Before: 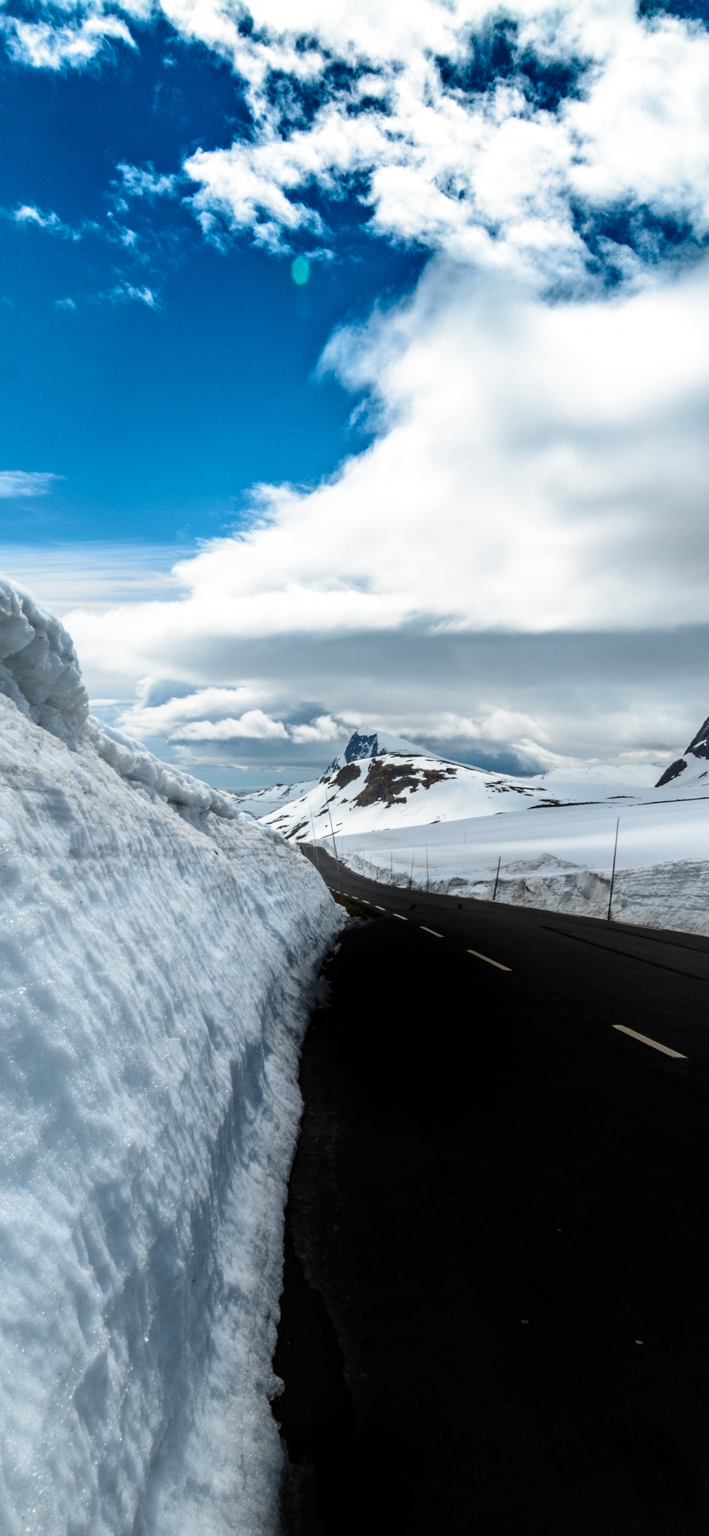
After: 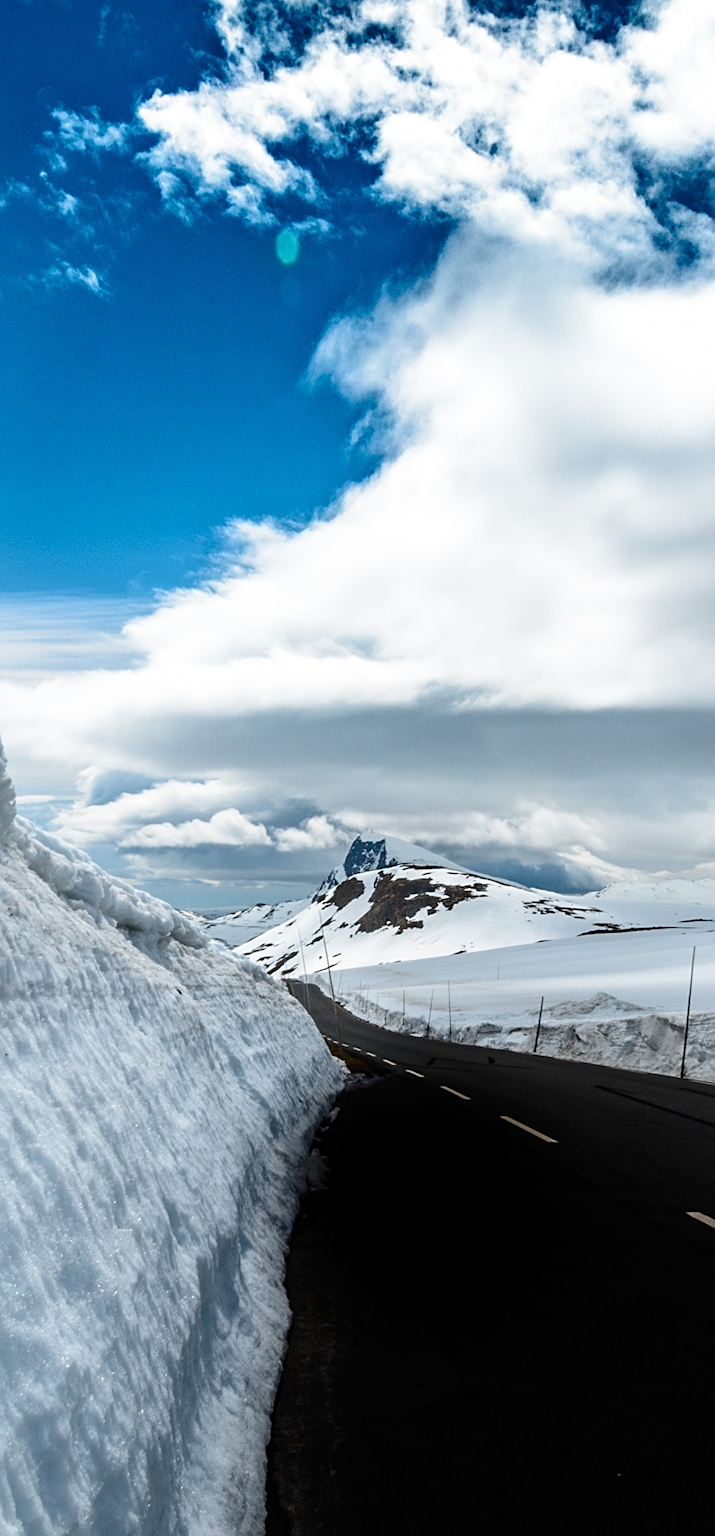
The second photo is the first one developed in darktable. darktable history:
crop and rotate: left 10.77%, top 5.1%, right 10.41%, bottom 16.76%
sharpen: on, module defaults
